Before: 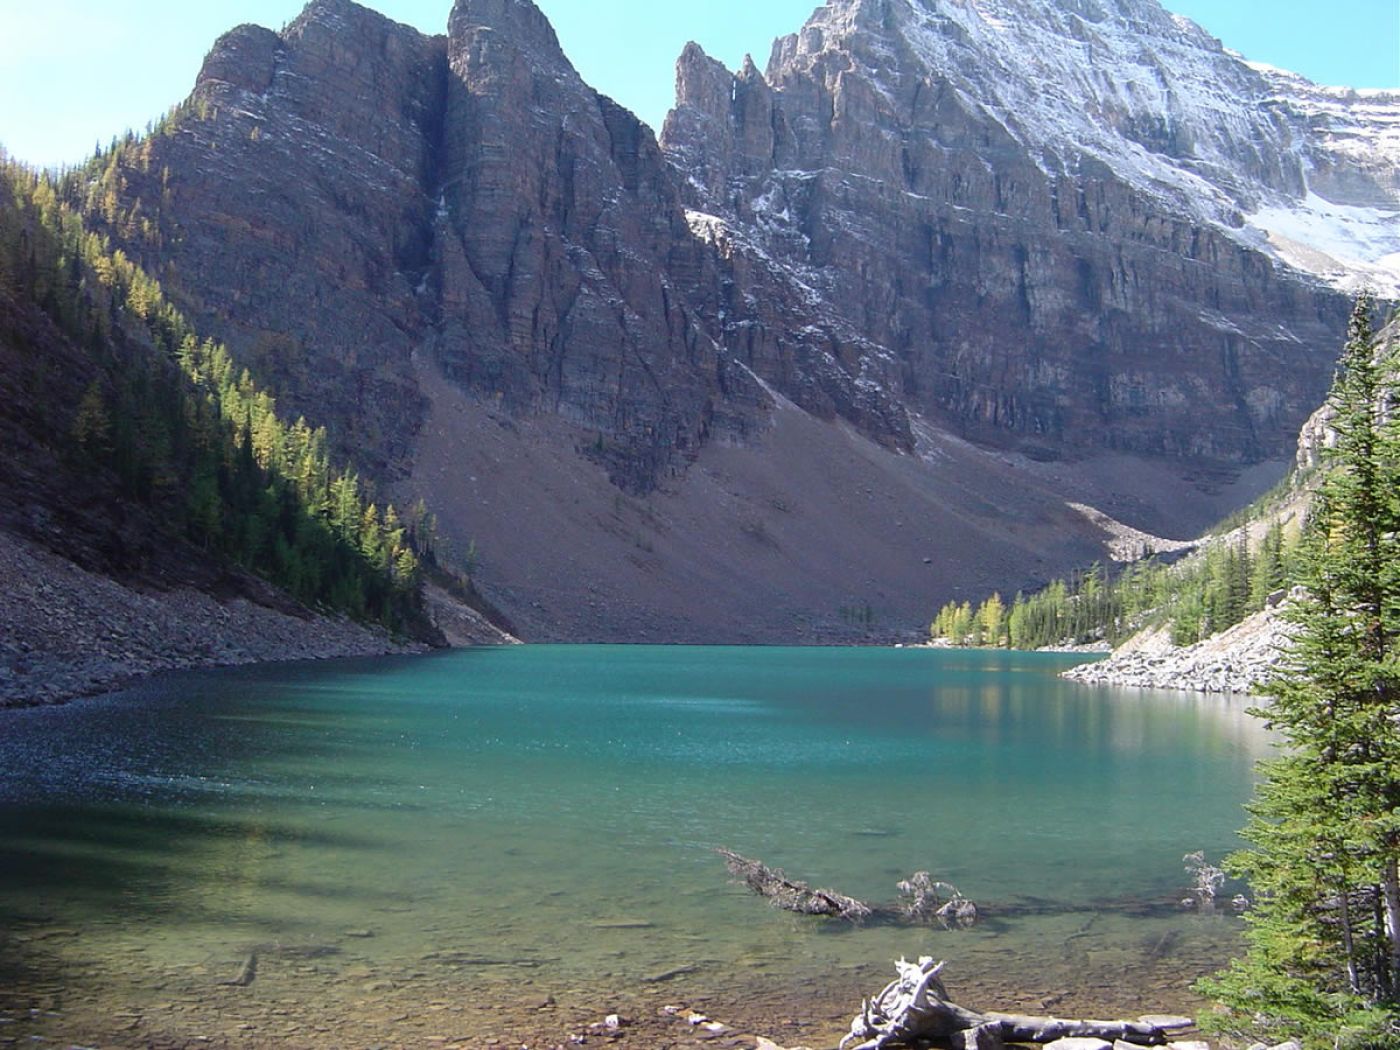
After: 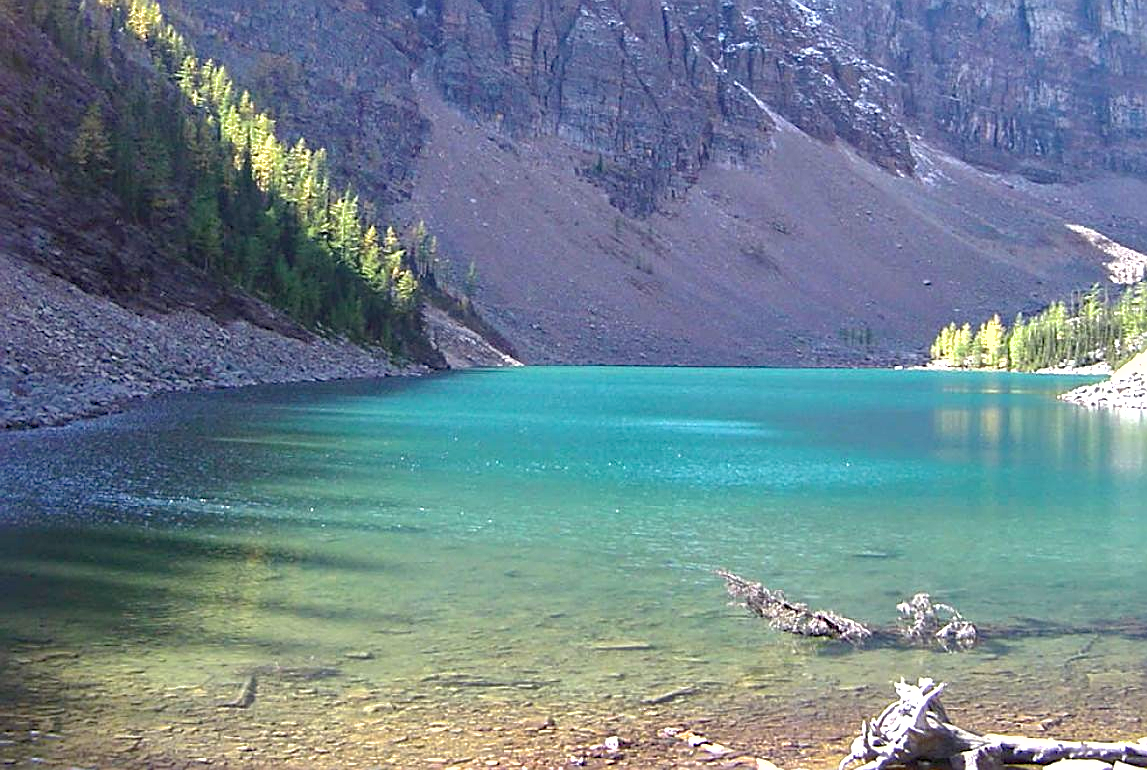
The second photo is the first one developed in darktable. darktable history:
exposure: black level correction 0, exposure 1.199 EV, compensate highlight preservation false
sharpen: on, module defaults
shadows and highlights: on, module defaults
crop: top 26.547%, right 18.031%
haze removal: compatibility mode true, adaptive false
